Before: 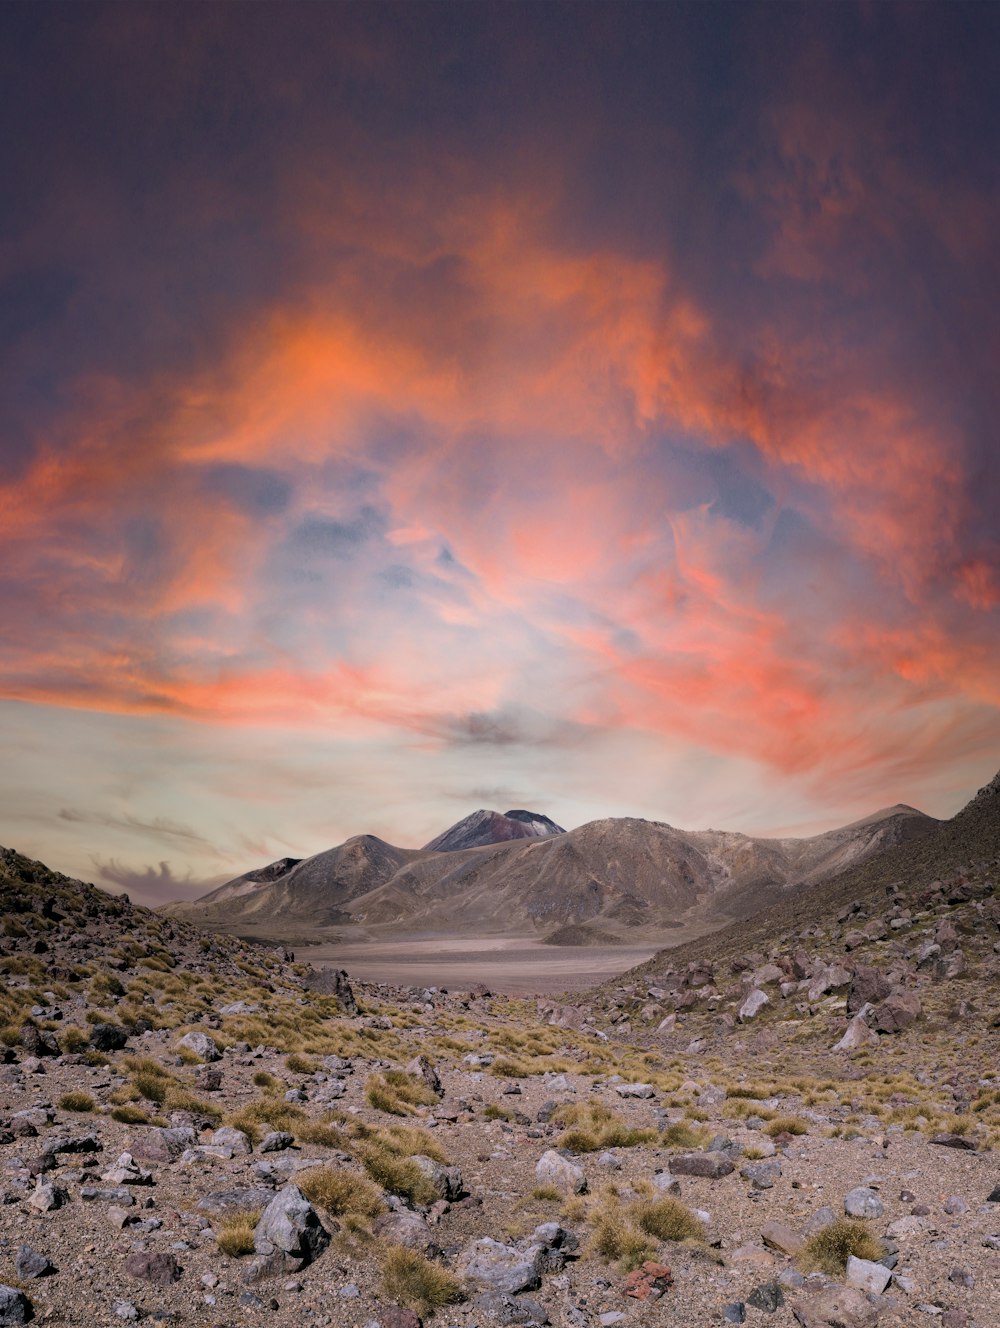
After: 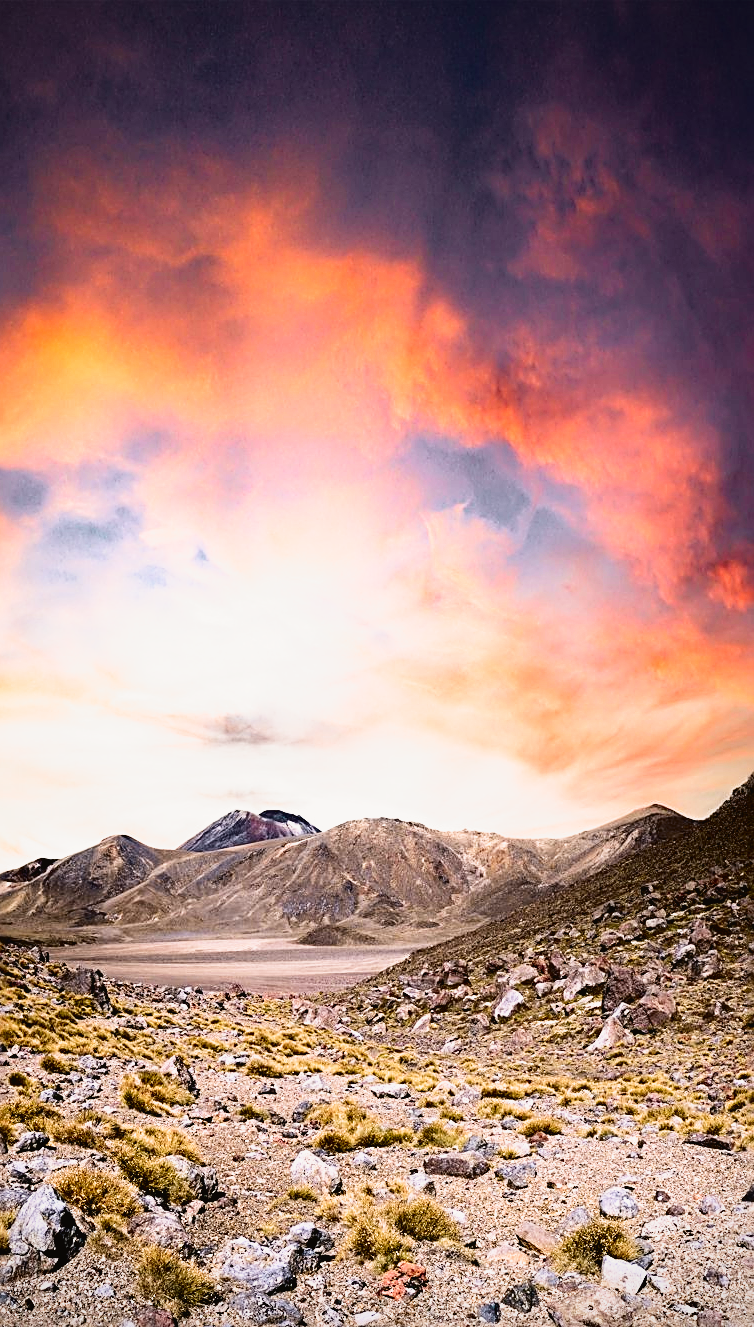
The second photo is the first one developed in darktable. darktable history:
contrast brightness saturation: contrast 0.03, brightness -0.04
filmic rgb: black relative exposure -8.2 EV, white relative exposure 2.2 EV, threshold 3 EV, hardness 7.11, latitude 75%, contrast 1.325, highlights saturation mix -2%, shadows ↔ highlights balance 30%, preserve chrominance no, color science v5 (2021), contrast in shadows safe, contrast in highlights safe, enable highlight reconstruction true
vignetting: fall-off start 91.19%
crop and rotate: left 24.6%
sharpen: radius 2.676, amount 0.669
tone curve: curves: ch0 [(0, 0.023) (0.113, 0.084) (0.285, 0.301) (0.673, 0.796) (0.845, 0.932) (0.994, 0.971)]; ch1 [(0, 0) (0.456, 0.437) (0.498, 0.5) (0.57, 0.559) (0.631, 0.639) (1, 1)]; ch2 [(0, 0) (0.417, 0.44) (0.46, 0.453) (0.502, 0.507) (0.55, 0.57) (0.67, 0.712) (1, 1)], color space Lab, independent channels, preserve colors none
exposure: black level correction 0, exposure 0.5 EV, compensate exposure bias true, compensate highlight preservation false
